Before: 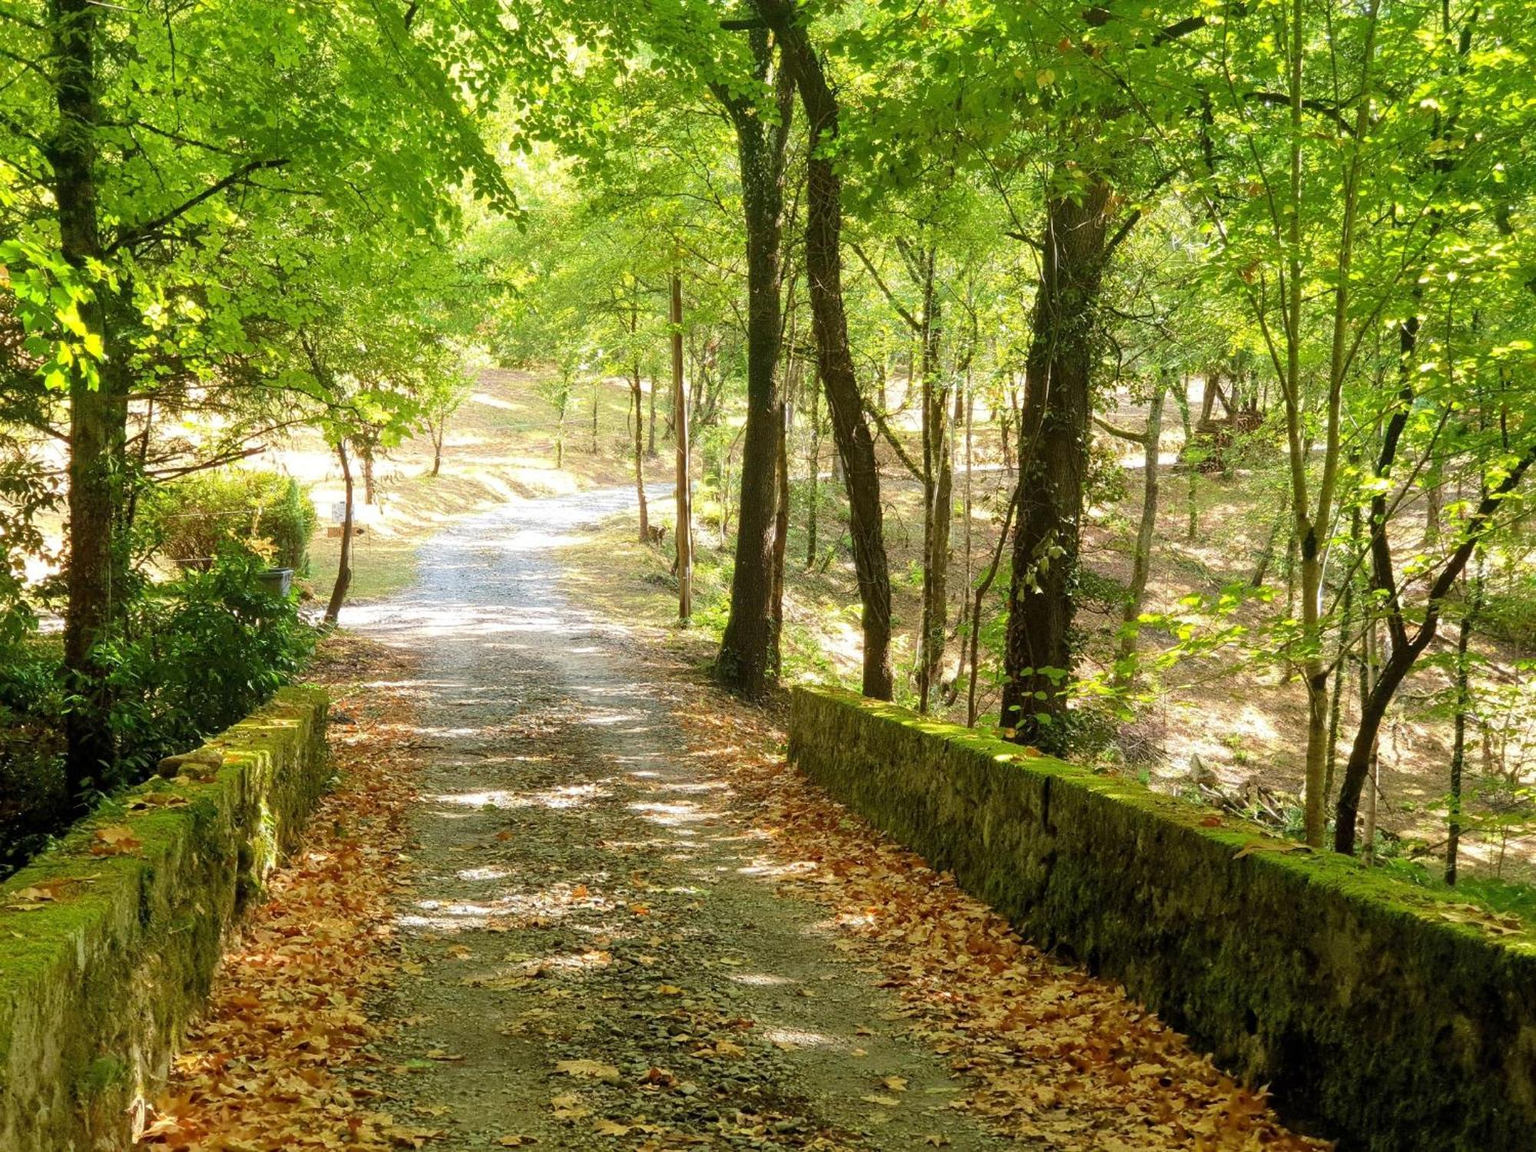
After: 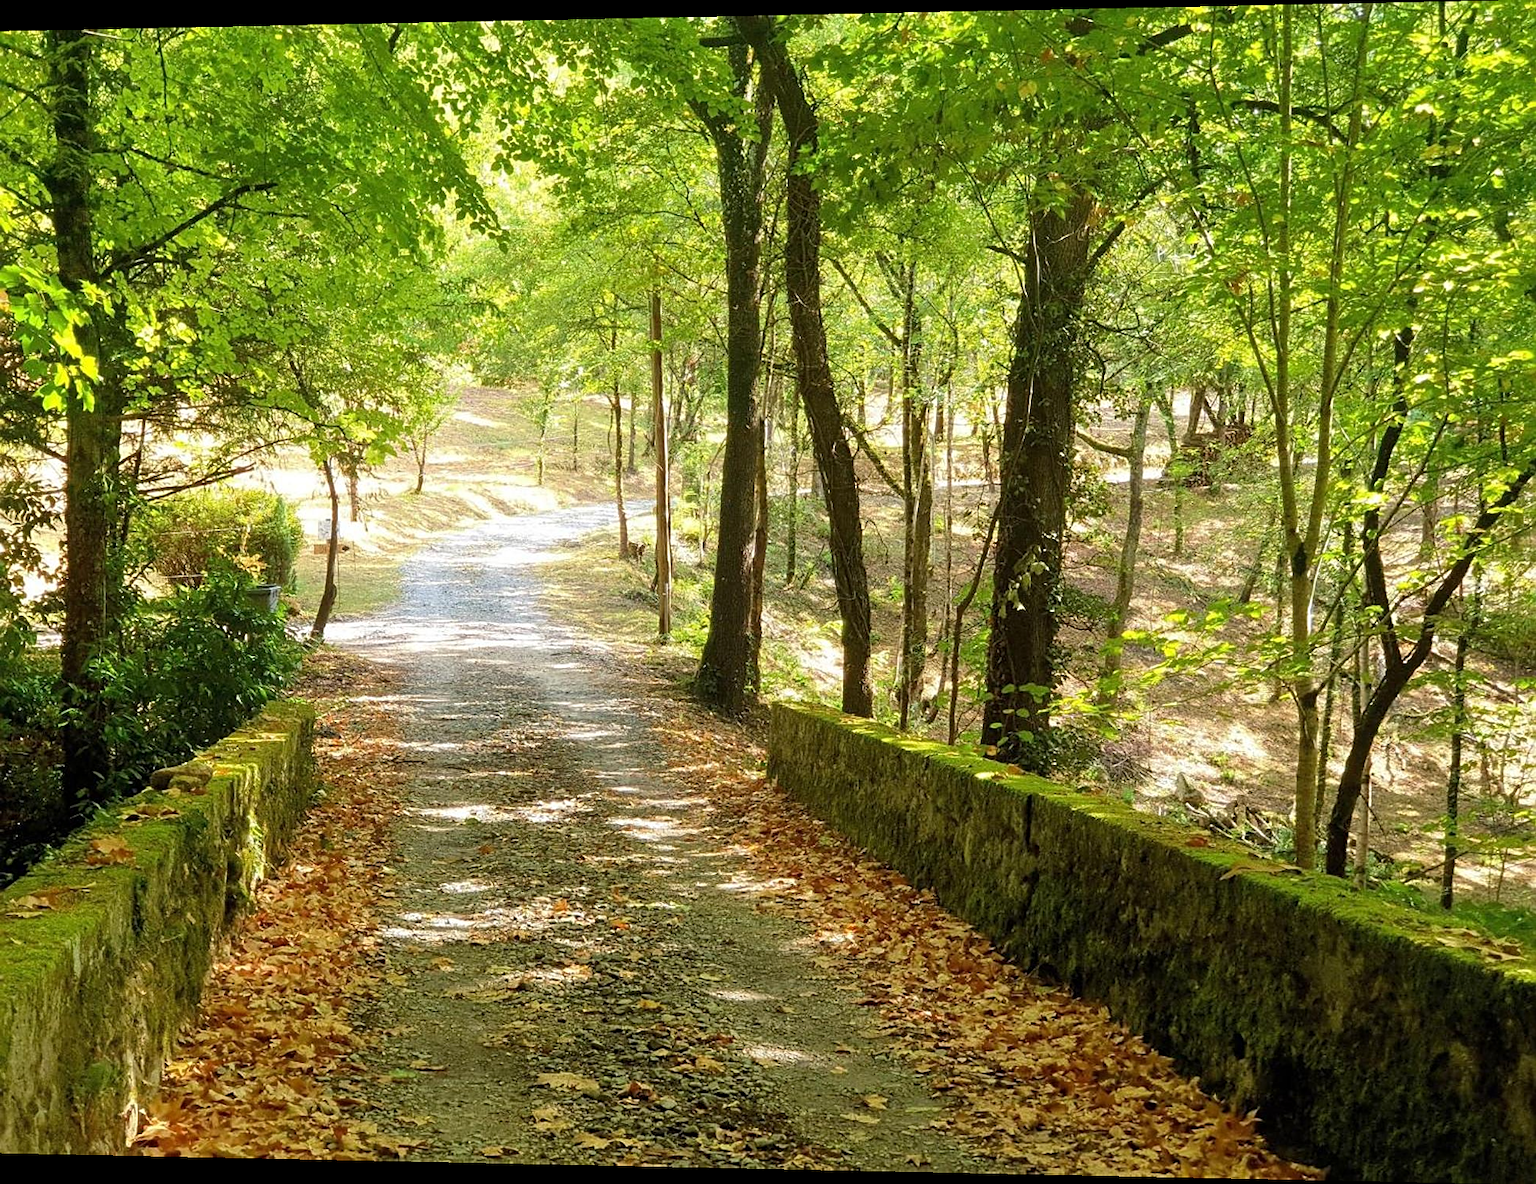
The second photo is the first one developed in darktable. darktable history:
sharpen: on, module defaults
rotate and perspective: lens shift (horizontal) -0.055, automatic cropping off
